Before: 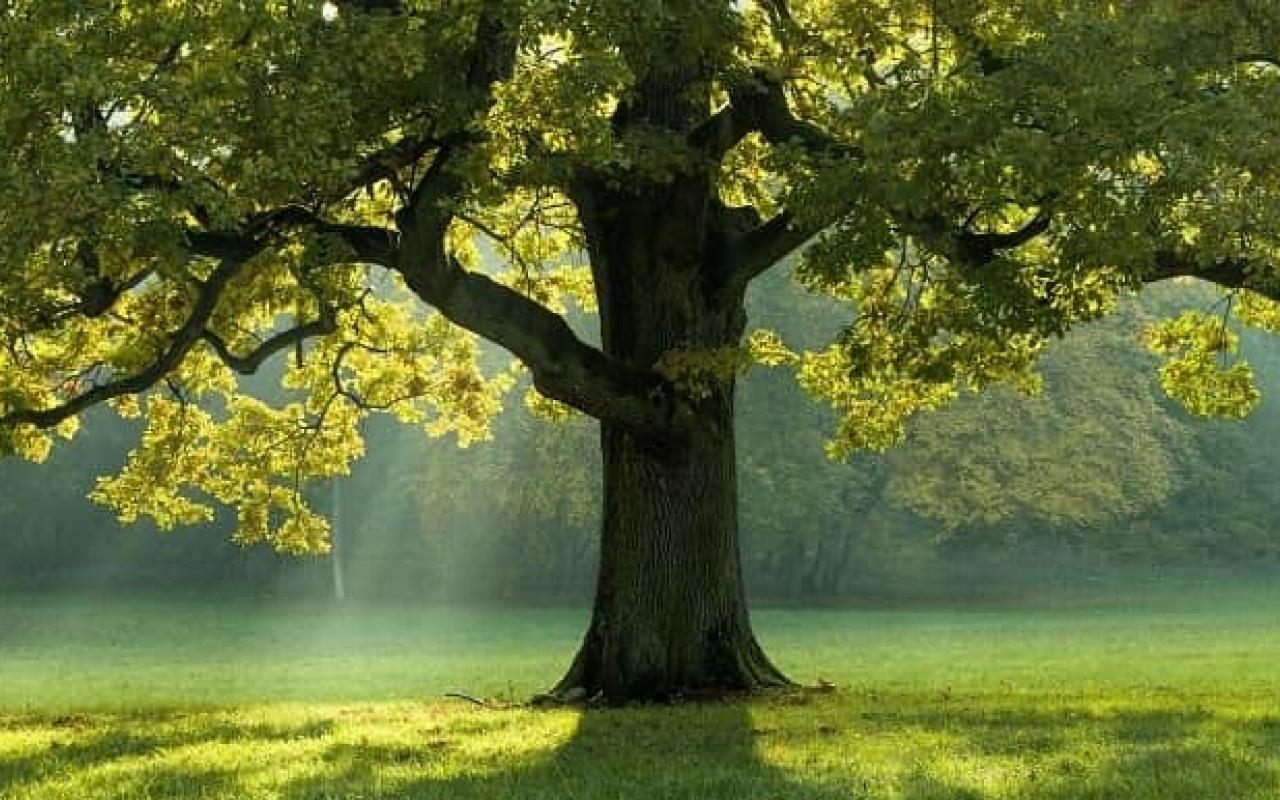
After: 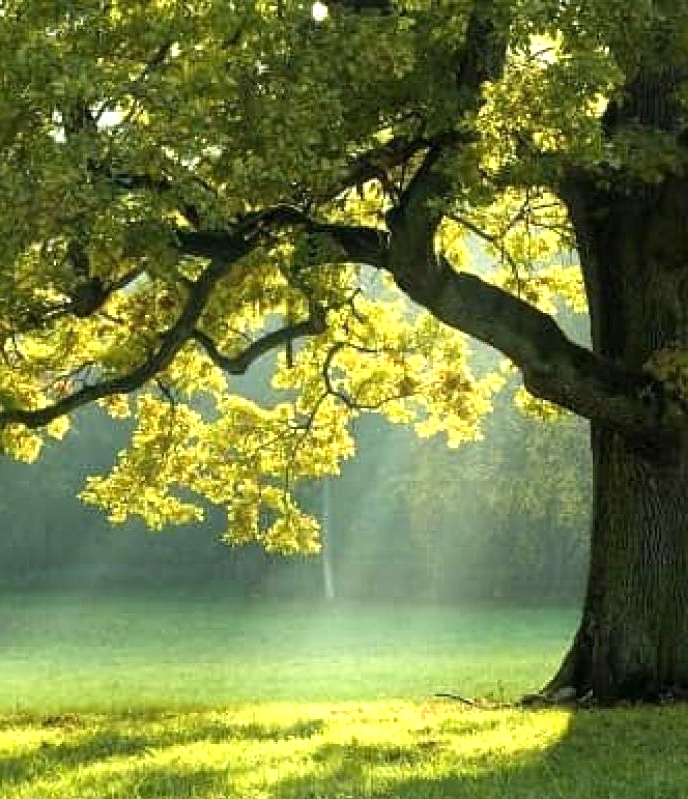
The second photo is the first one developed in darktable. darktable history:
exposure: exposure 0.609 EV, compensate highlight preservation false
crop: left 0.808%, right 45.434%, bottom 0.083%
